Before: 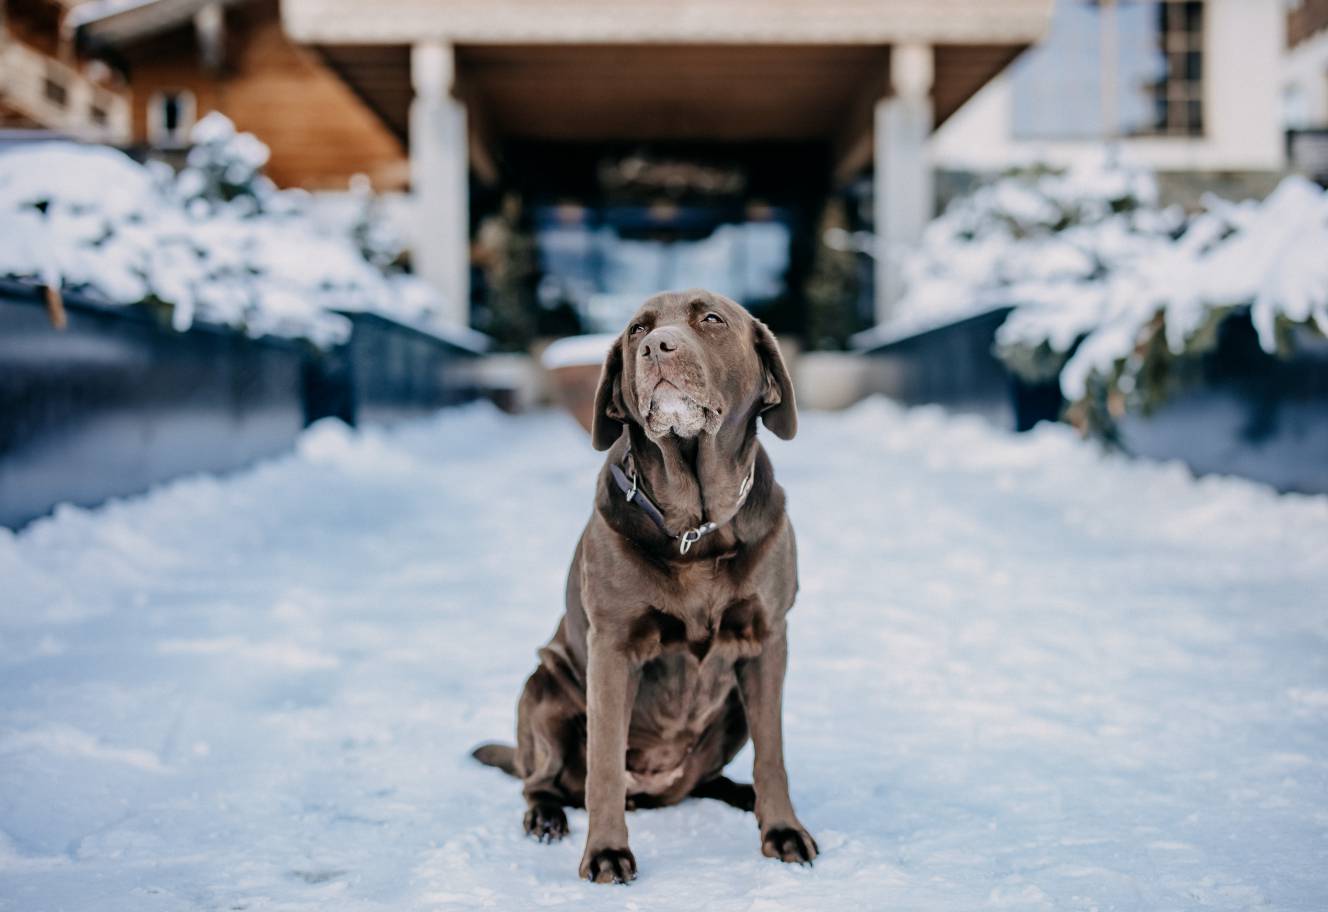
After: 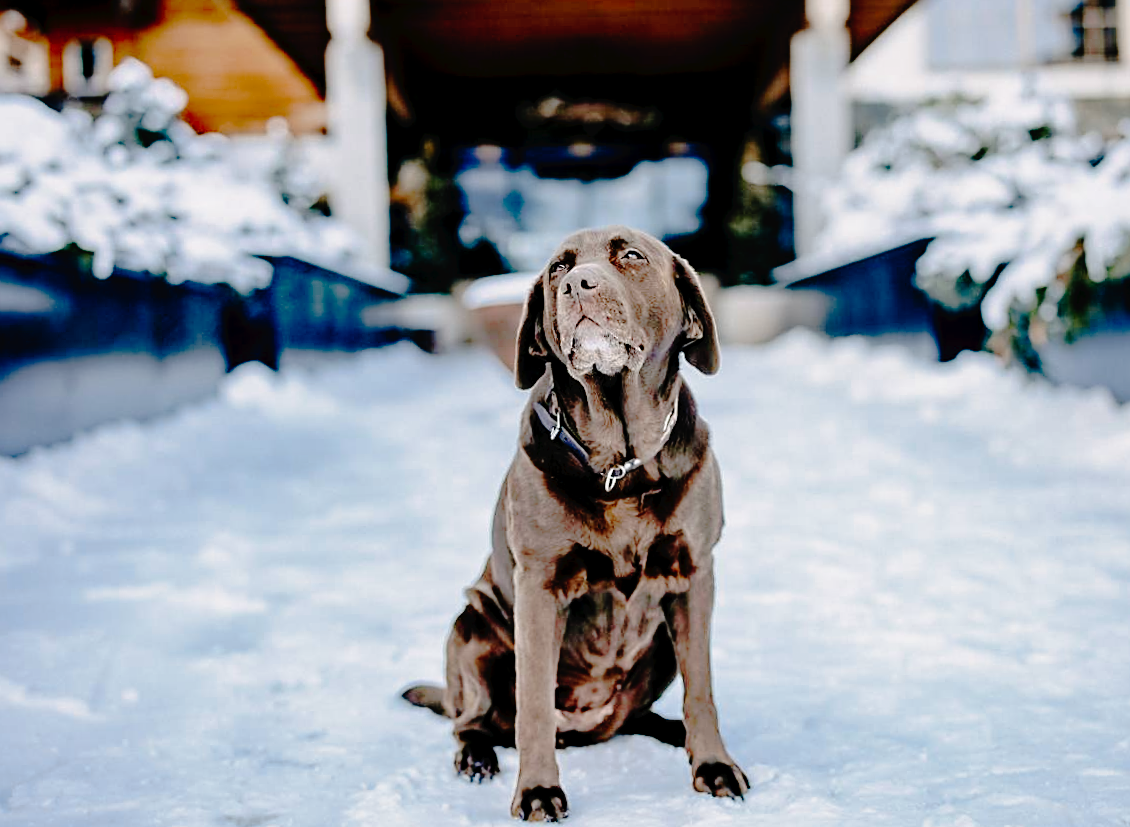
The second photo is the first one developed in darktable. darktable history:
sharpen: on, module defaults
crop: left 6.446%, top 8.188%, right 9.538%, bottom 3.548%
tone curve: curves: ch0 [(0, 0) (0.003, 0.019) (0.011, 0.019) (0.025, 0.023) (0.044, 0.032) (0.069, 0.046) (0.1, 0.073) (0.136, 0.129) (0.177, 0.207) (0.224, 0.295) (0.277, 0.394) (0.335, 0.48) (0.399, 0.524) (0.468, 0.575) (0.543, 0.628) (0.623, 0.684) (0.709, 0.739) (0.801, 0.808) (0.898, 0.9) (1, 1)], preserve colors none
color zones: curves: ch0 [(0, 0.5) (0.143, 0.5) (0.286, 0.5) (0.429, 0.495) (0.571, 0.437) (0.714, 0.44) (0.857, 0.496) (1, 0.5)]
filmic rgb: black relative exposure -8.7 EV, white relative exposure 2.7 EV, threshold 3 EV, target black luminance 0%, hardness 6.25, latitude 76.53%, contrast 1.326, shadows ↔ highlights balance -0.349%, preserve chrominance no, color science v4 (2020), enable highlight reconstruction true
rotate and perspective: rotation -1.17°, automatic cropping off
